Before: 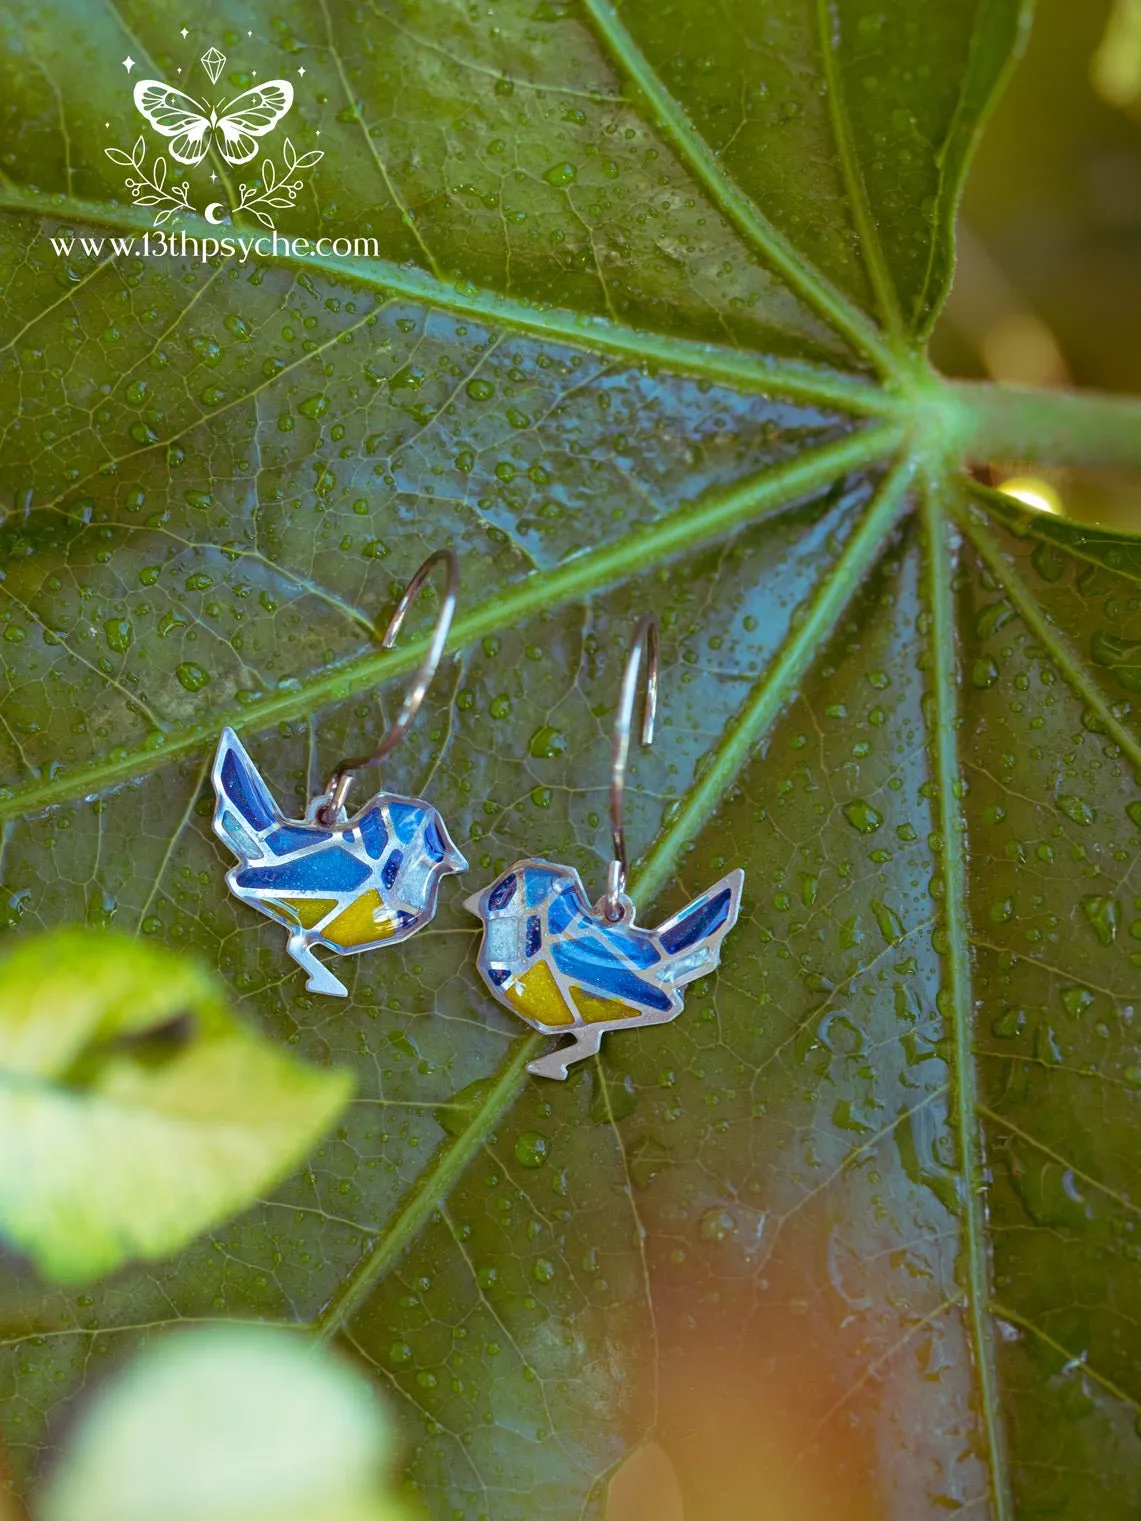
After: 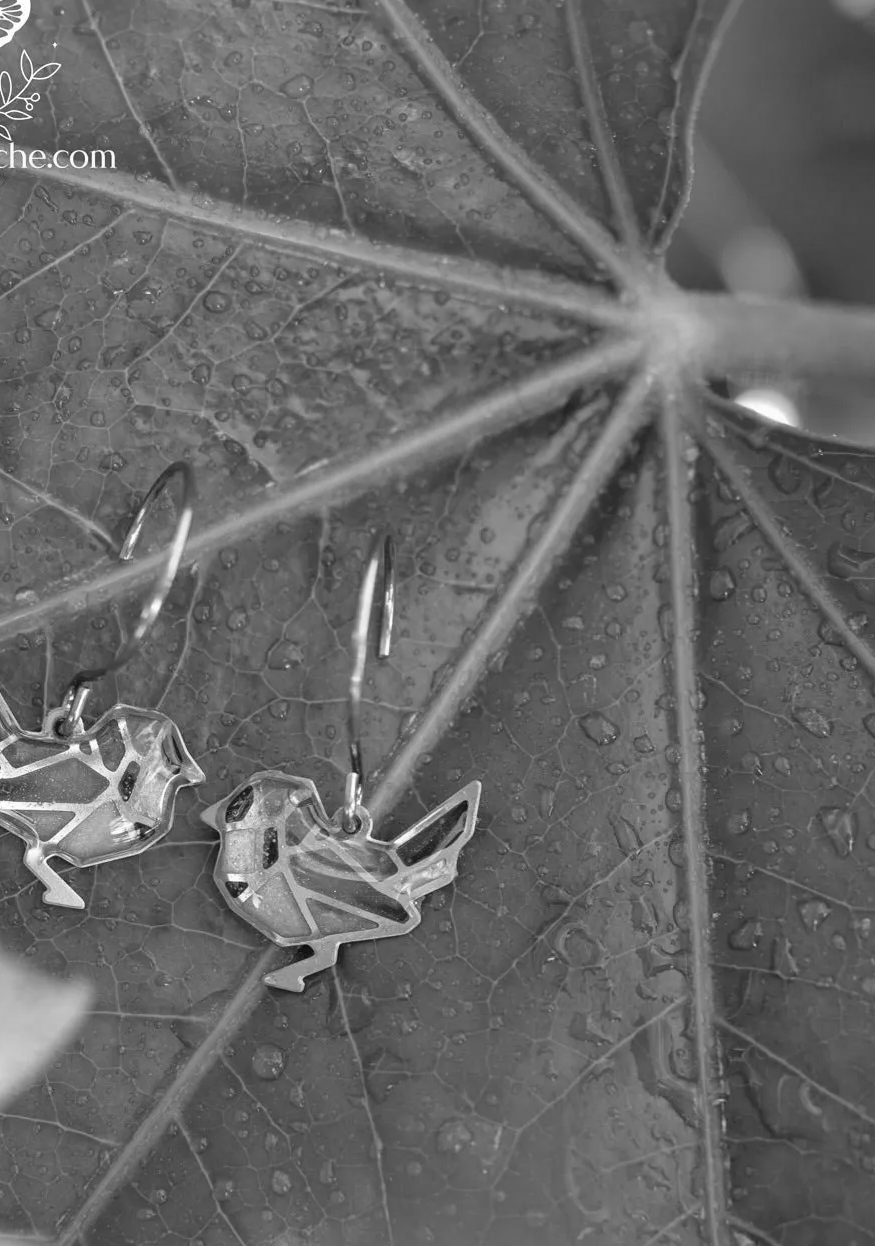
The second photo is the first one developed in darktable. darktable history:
tone equalizer: on, module defaults
crop: left 23.095%, top 5.827%, bottom 11.854%
shadows and highlights: shadows 52.34, highlights -28.23, soften with gaussian
white balance: red 0.988, blue 1.017
monochrome: on, module defaults
